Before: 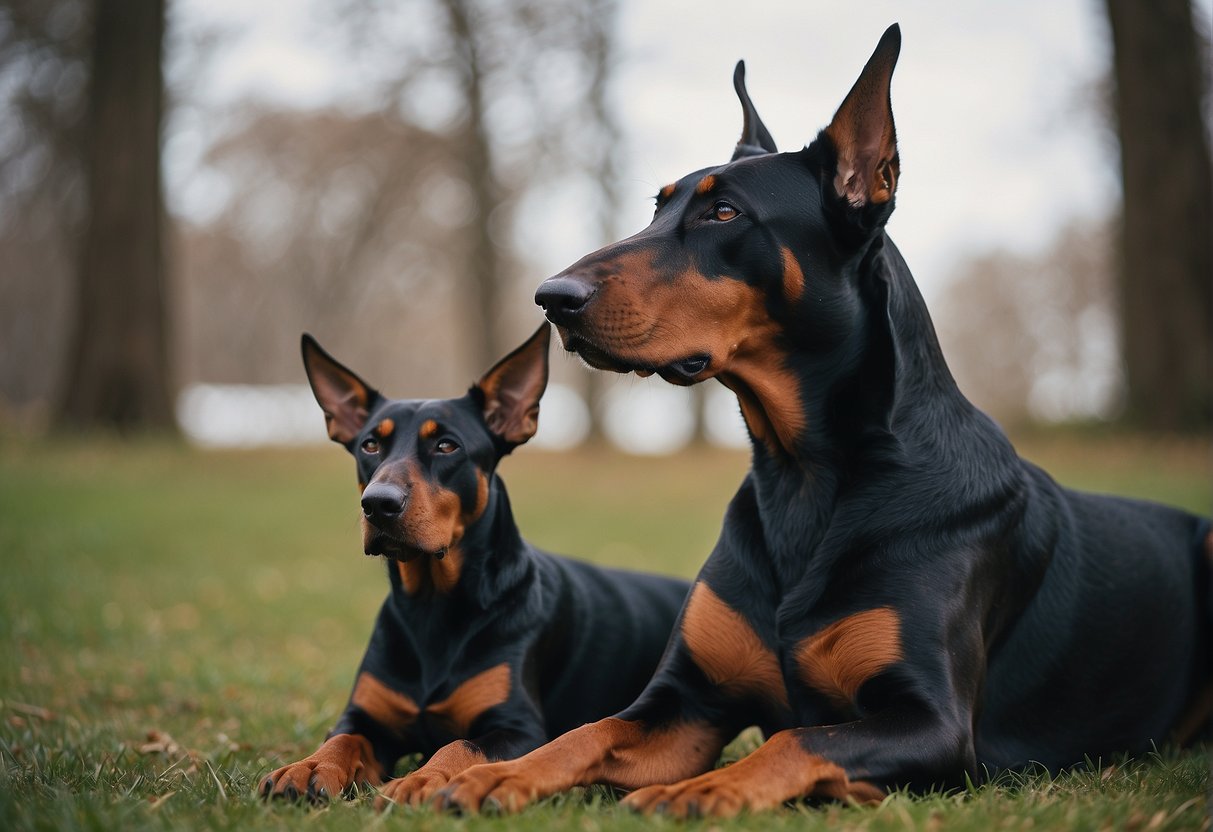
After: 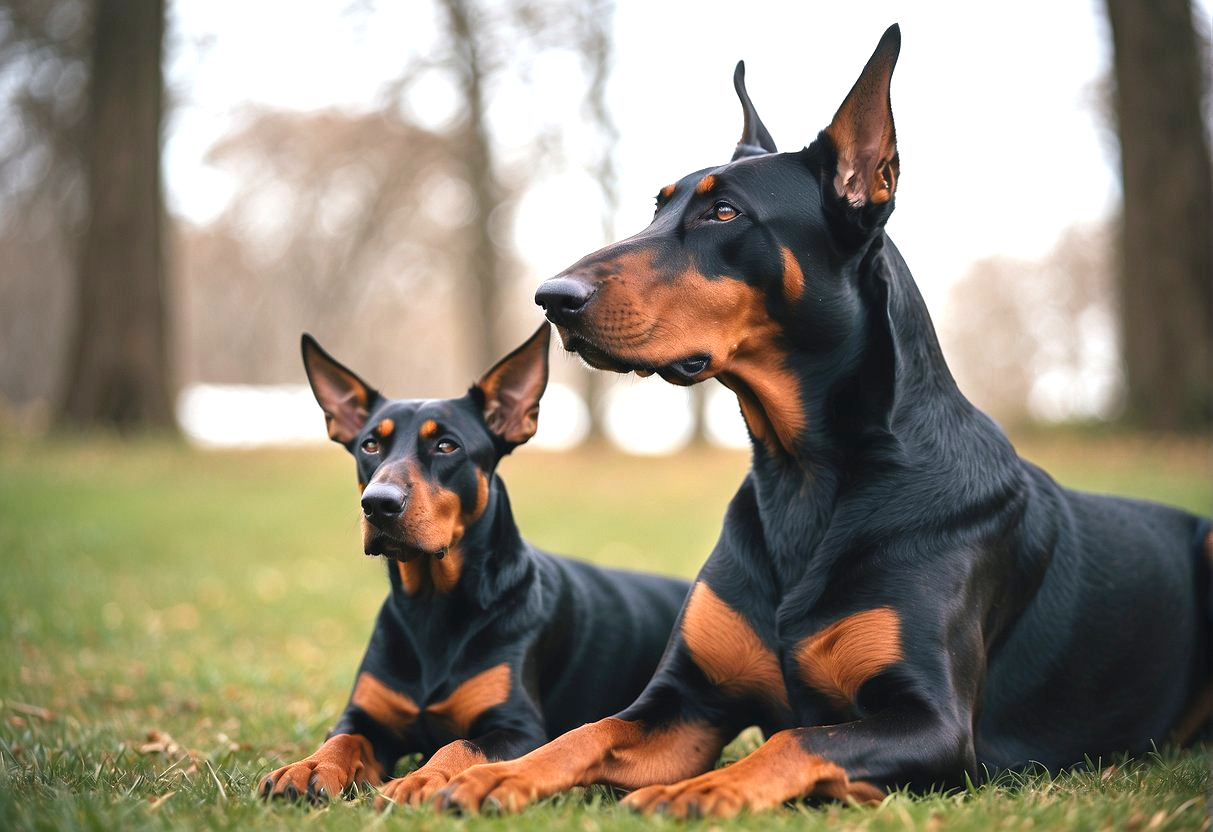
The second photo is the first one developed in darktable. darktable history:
exposure: black level correction 0, exposure 1.095 EV, compensate highlight preservation false
